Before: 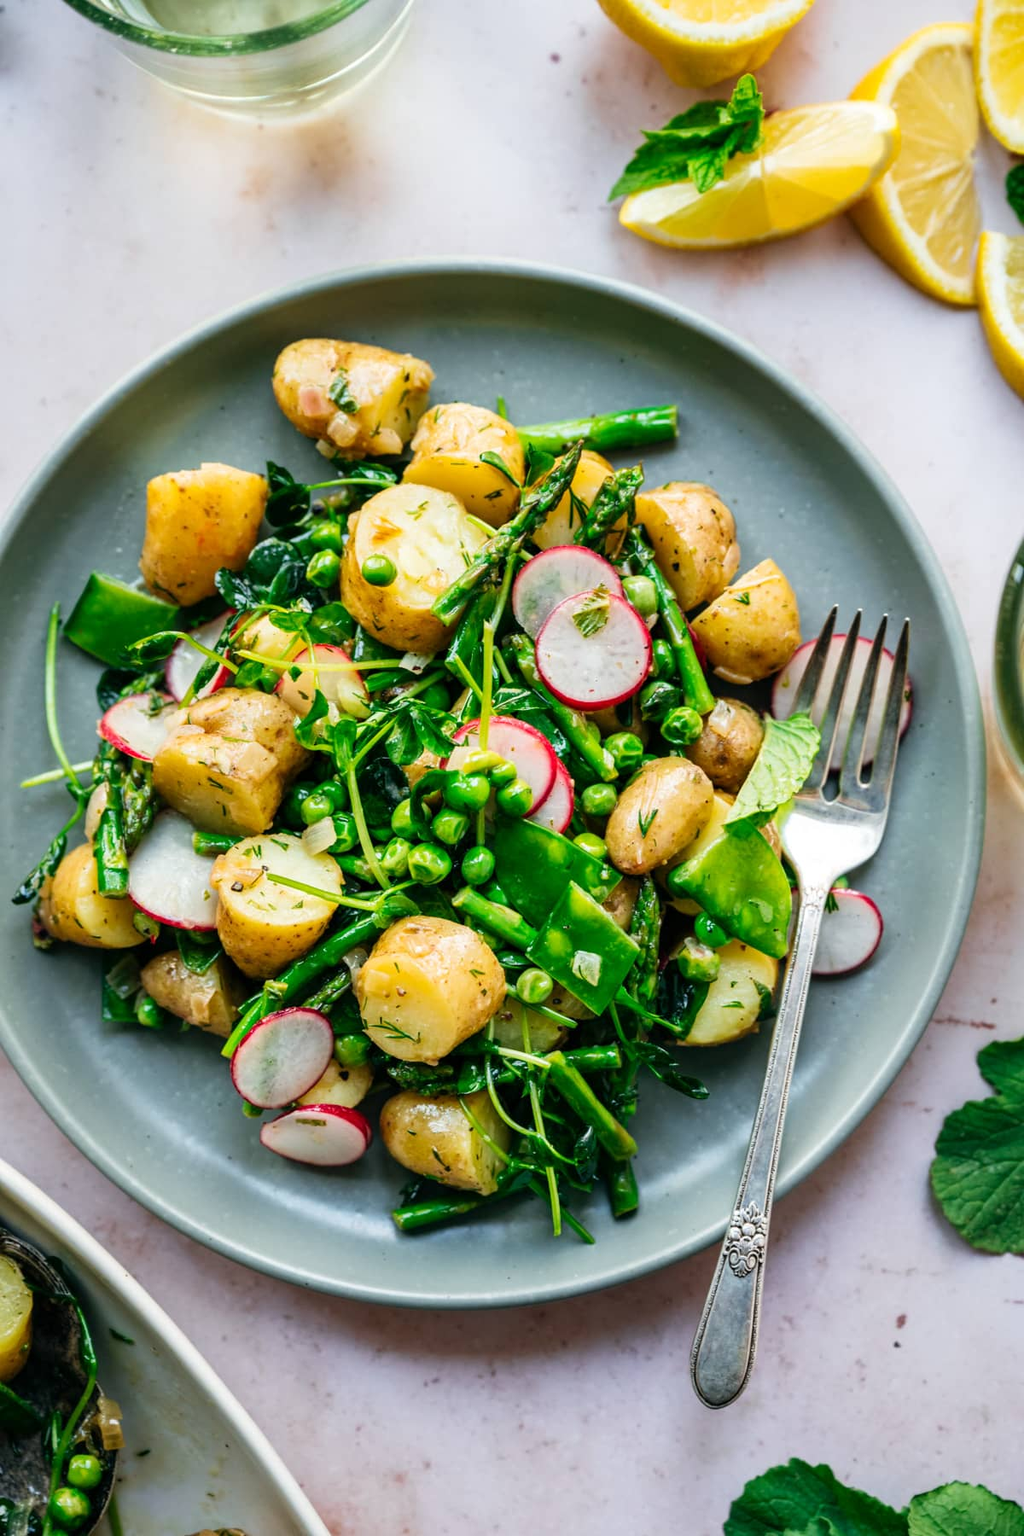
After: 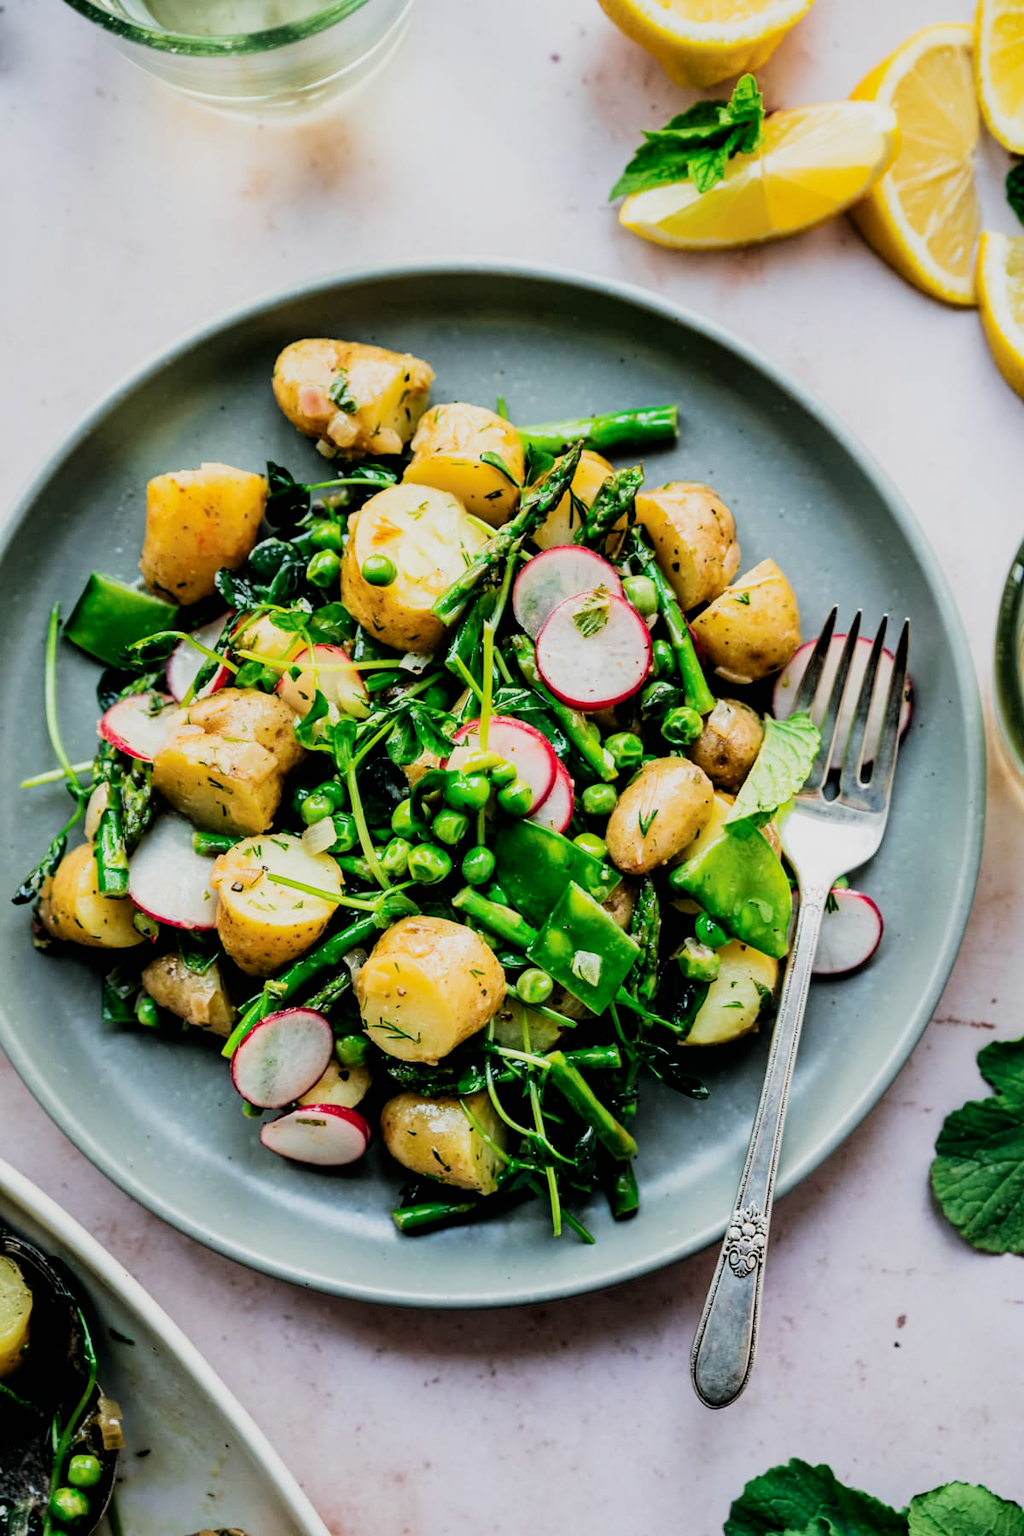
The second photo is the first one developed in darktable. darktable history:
filmic rgb: black relative exposure -5.06 EV, white relative exposure 4 EV, hardness 2.87, contrast 1.296, highlights saturation mix -28.67%
